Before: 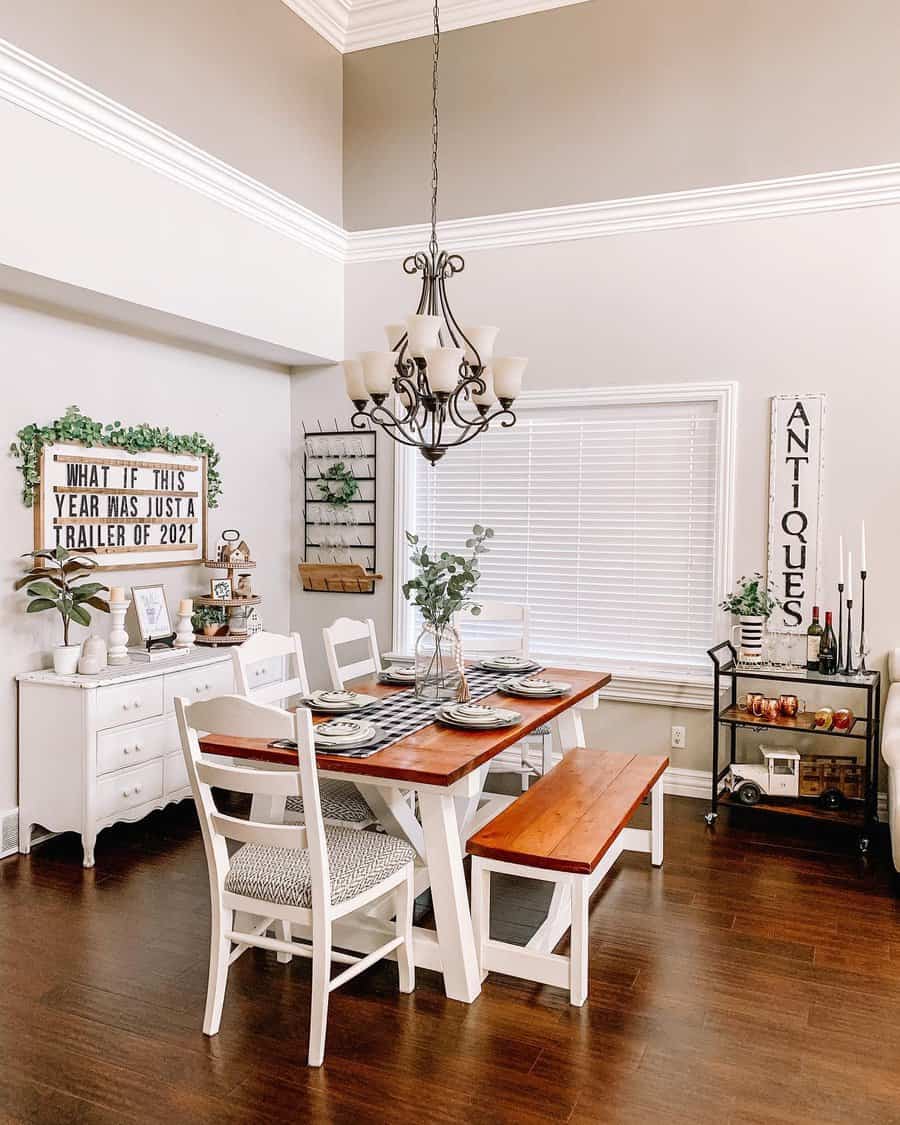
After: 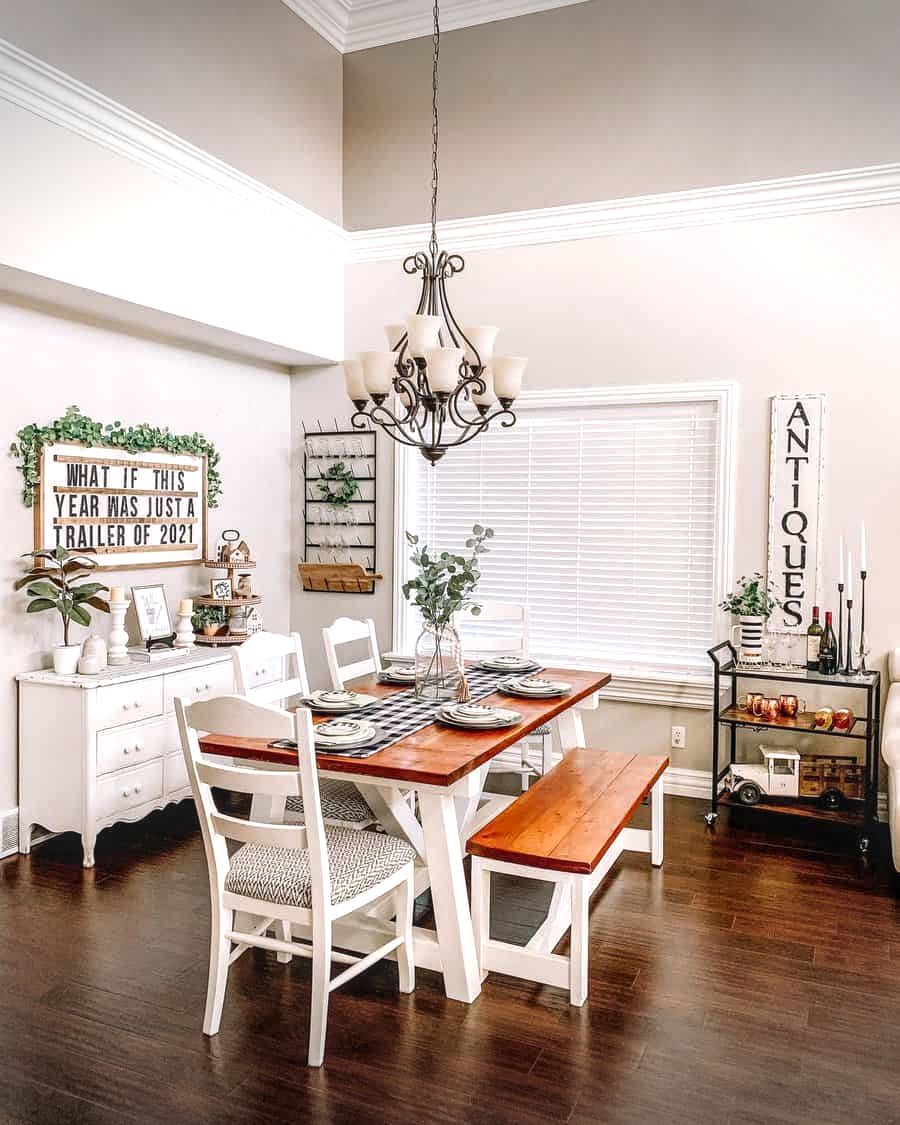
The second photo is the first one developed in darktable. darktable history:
vignetting: fall-off start 99.56%, width/height ratio 1.303
exposure: exposure 0.295 EV, compensate highlight preservation false
local contrast: on, module defaults
